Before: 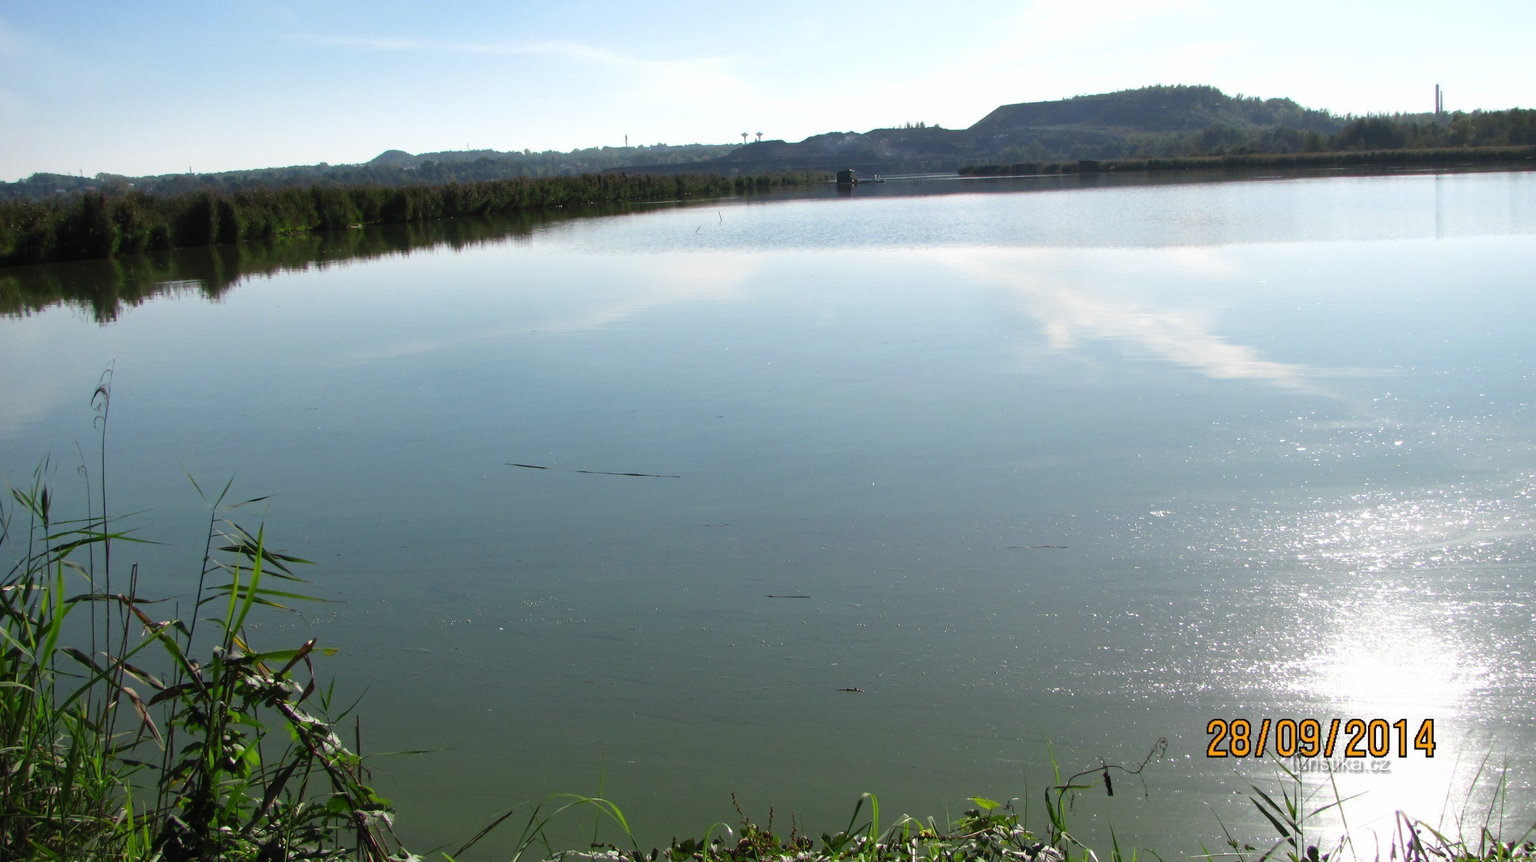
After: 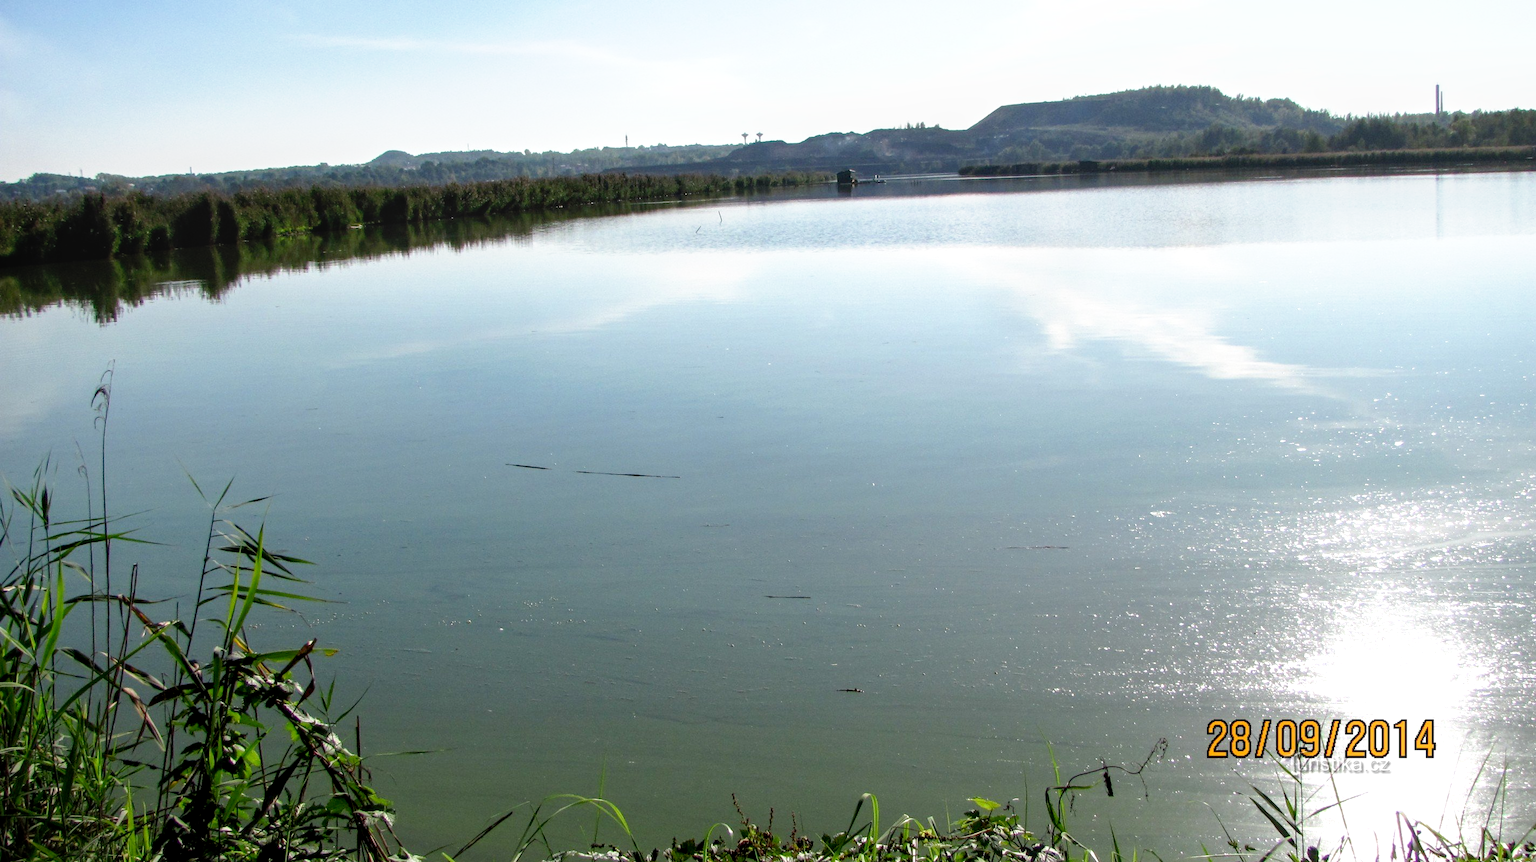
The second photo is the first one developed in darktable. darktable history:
tone curve: curves: ch0 [(0, 0) (0.003, 0.022) (0.011, 0.025) (0.025, 0.025) (0.044, 0.029) (0.069, 0.042) (0.1, 0.068) (0.136, 0.118) (0.177, 0.176) (0.224, 0.233) (0.277, 0.299) (0.335, 0.371) (0.399, 0.448) (0.468, 0.526) (0.543, 0.605) (0.623, 0.684) (0.709, 0.775) (0.801, 0.869) (0.898, 0.957) (1, 1)], preserve colors none
local contrast: detail 130%
